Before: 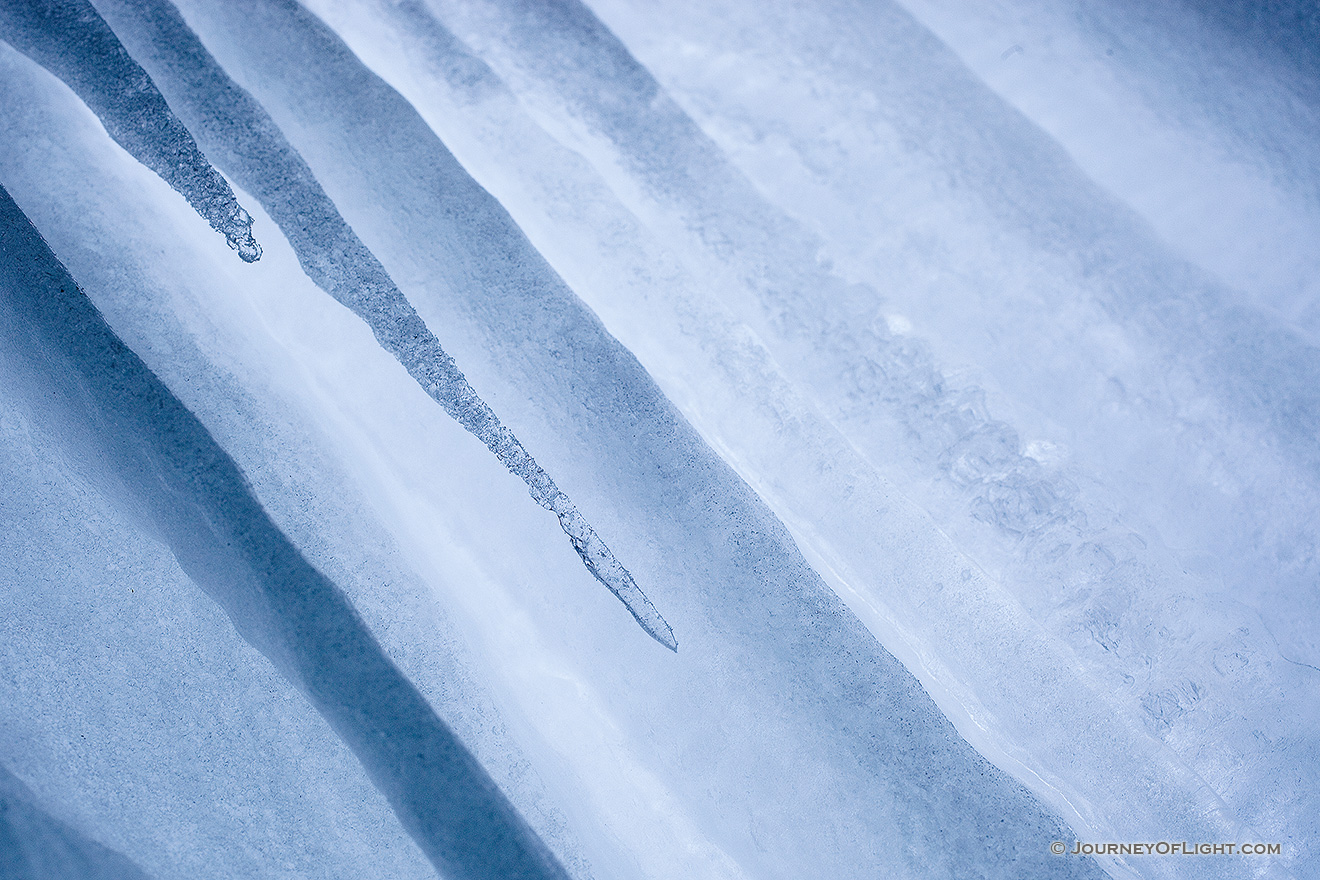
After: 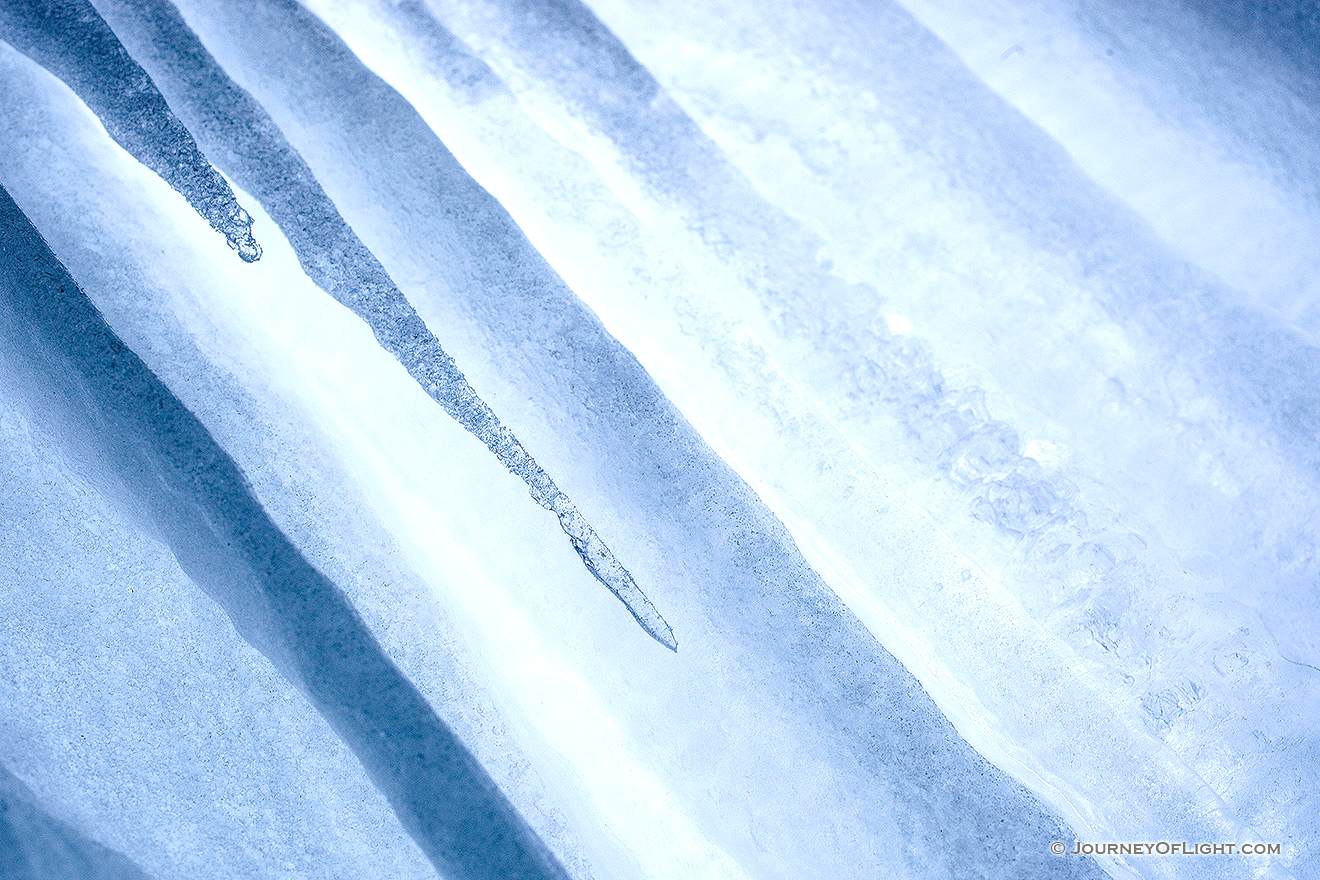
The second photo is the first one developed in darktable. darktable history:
local contrast: on, module defaults
exposure: black level correction 0, exposure 0.5 EV, compensate exposure bias true, compensate highlight preservation false
